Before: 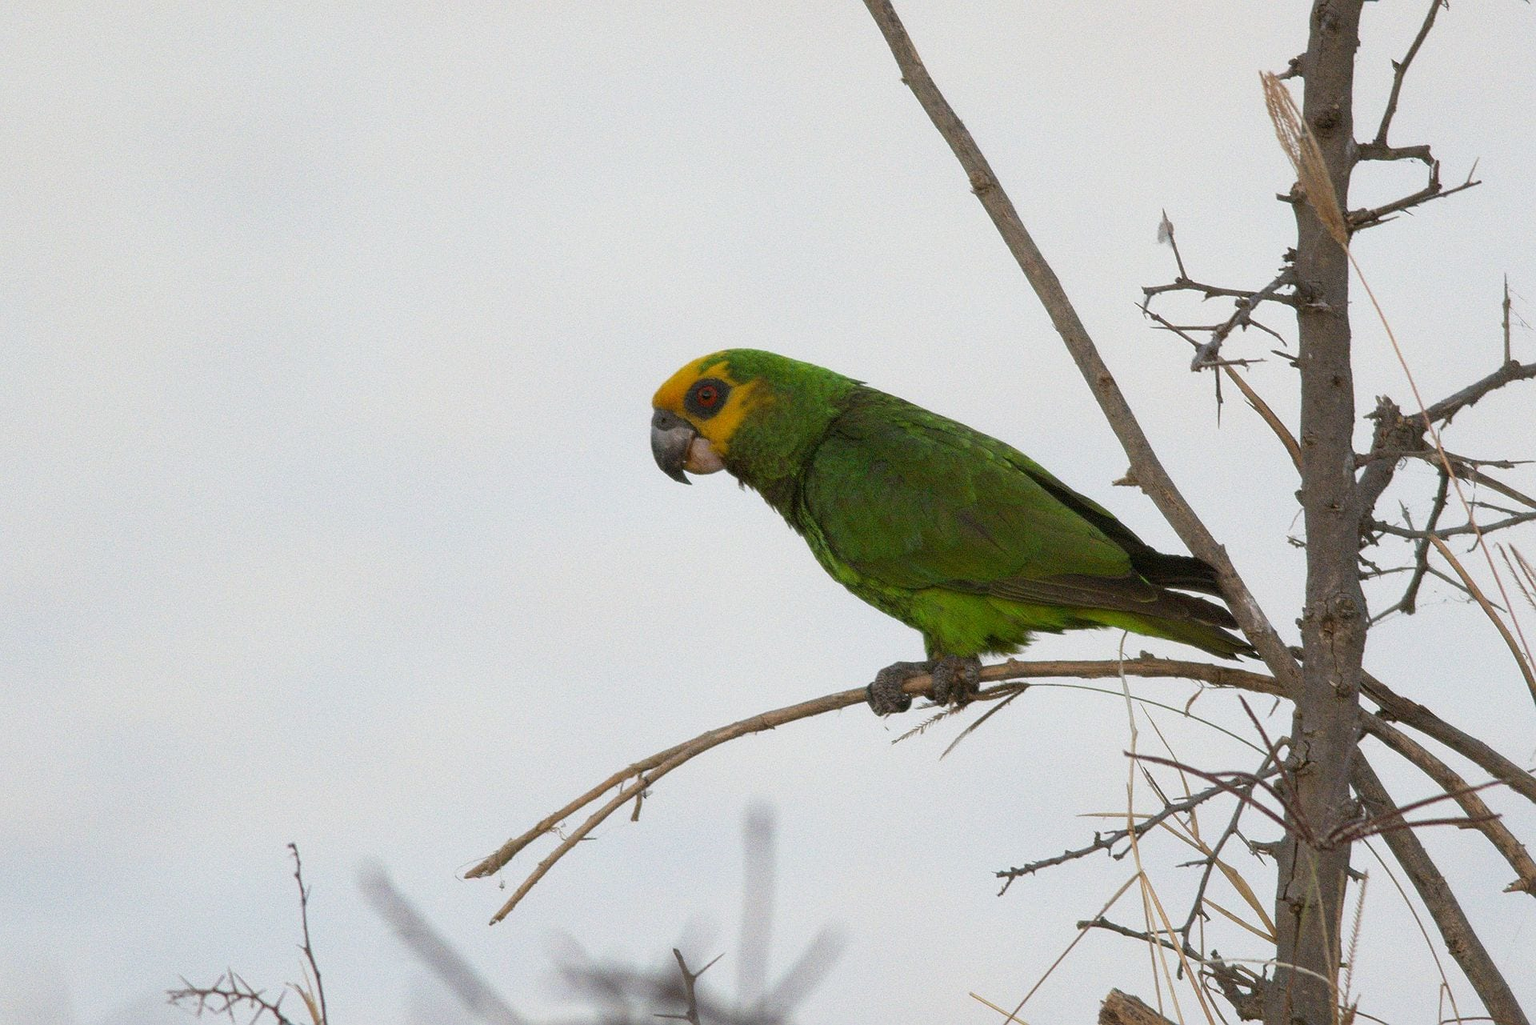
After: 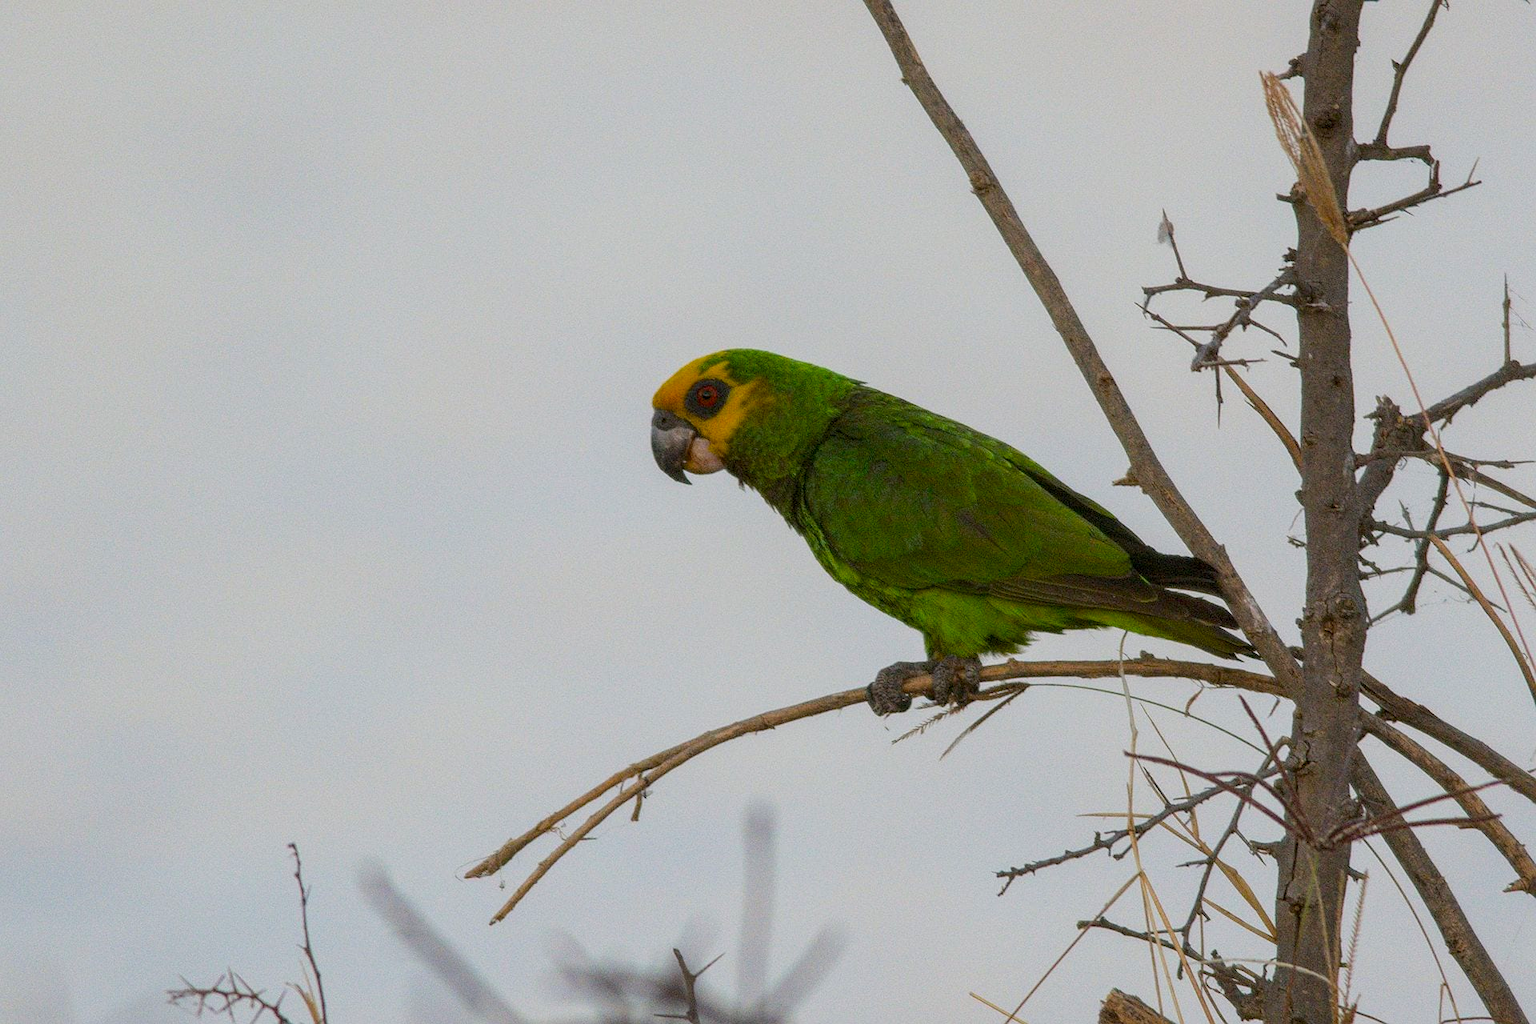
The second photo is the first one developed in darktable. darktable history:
exposure: exposure -0.492 EV, compensate highlight preservation false
local contrast: on, module defaults
color balance rgb: perceptual saturation grading › global saturation 25%, perceptual brilliance grading › mid-tones 10%, perceptual brilliance grading › shadows 15%, global vibrance 20%
